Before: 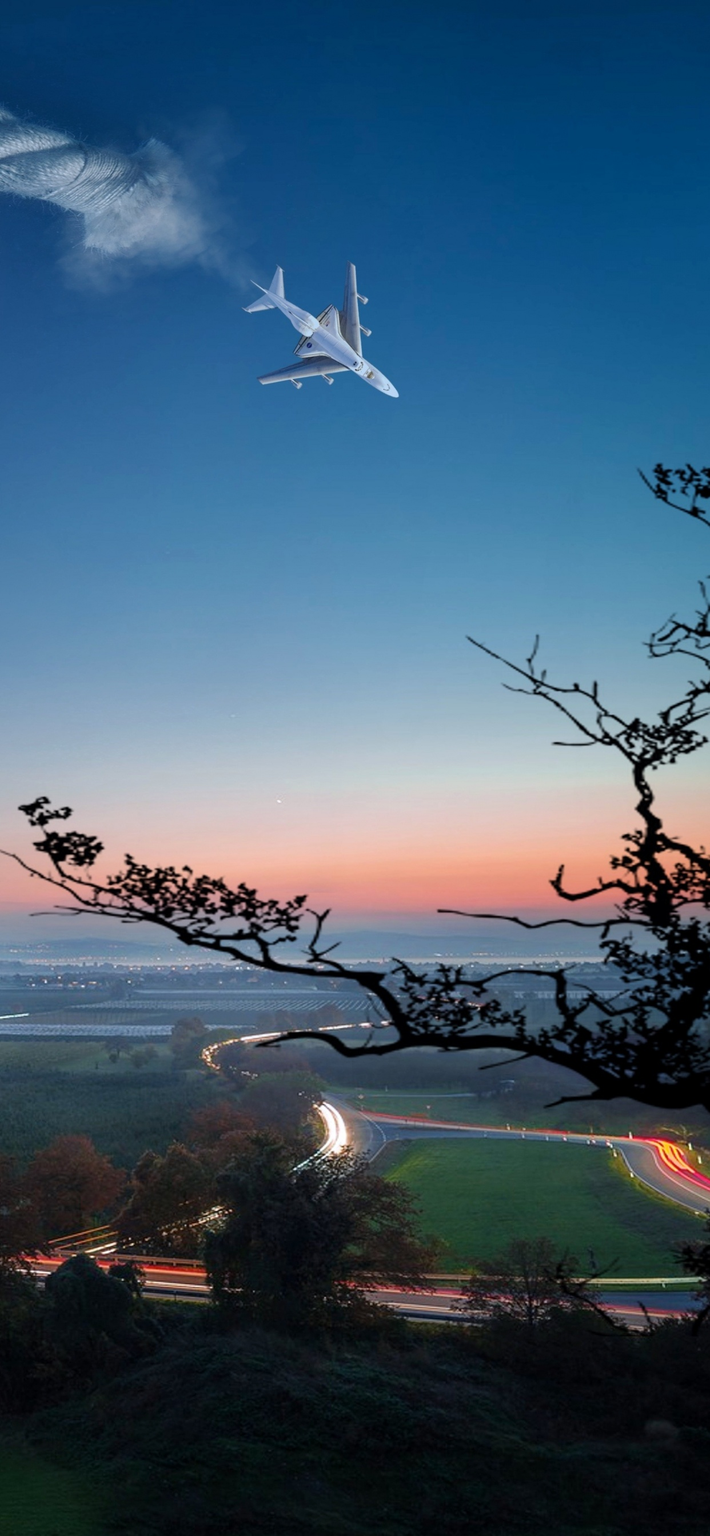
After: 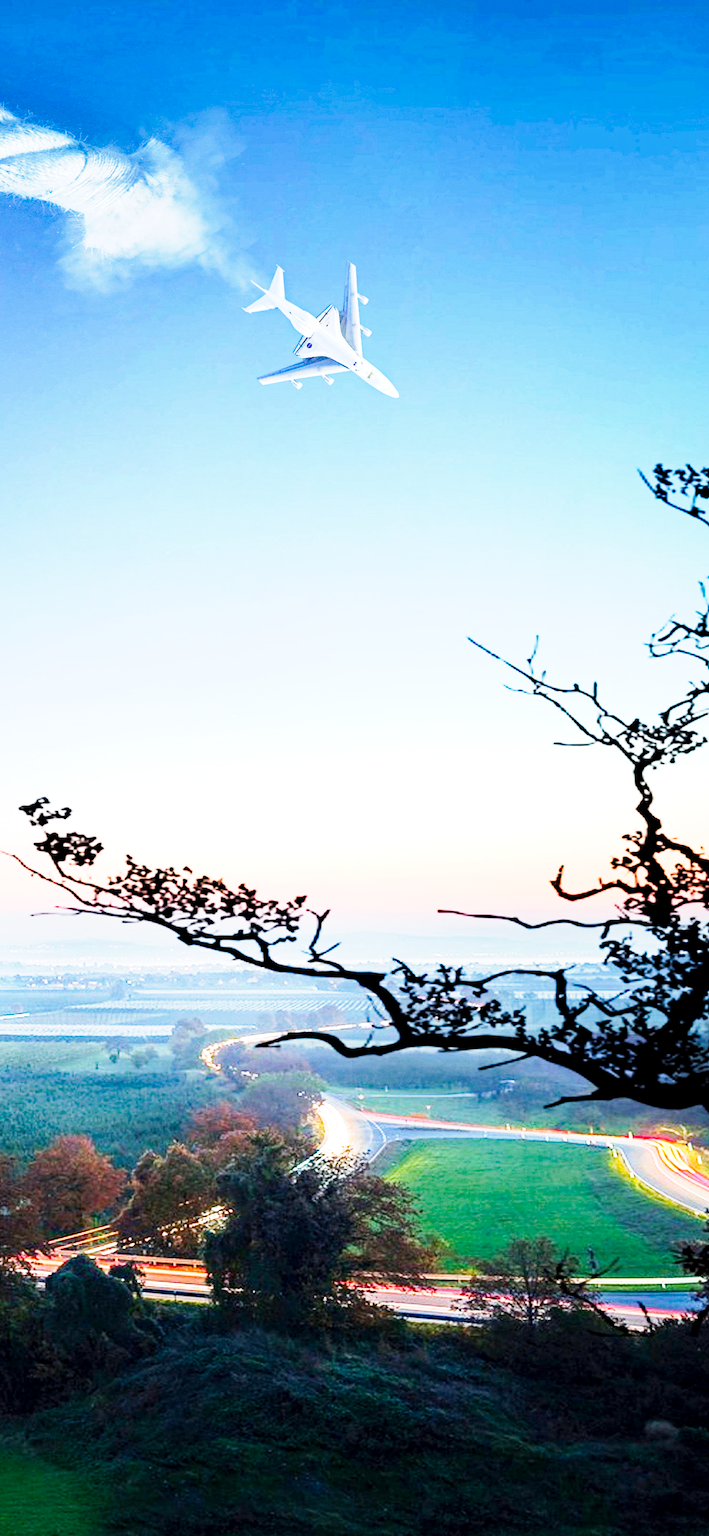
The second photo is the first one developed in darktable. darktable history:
tone curve: curves: ch0 [(0, 0) (0.003, 0.004) (0.011, 0.016) (0.025, 0.035) (0.044, 0.062) (0.069, 0.097) (0.1, 0.143) (0.136, 0.205) (0.177, 0.276) (0.224, 0.36) (0.277, 0.461) (0.335, 0.584) (0.399, 0.686) (0.468, 0.783) (0.543, 0.868) (0.623, 0.927) (0.709, 0.96) (0.801, 0.974) (0.898, 0.986) (1, 1)], preserve colors none
exposure: black level correction 0.001, exposure 1.118 EV, compensate highlight preservation false
haze removal: strength 0.293, distance 0.244, compatibility mode true, adaptive false
